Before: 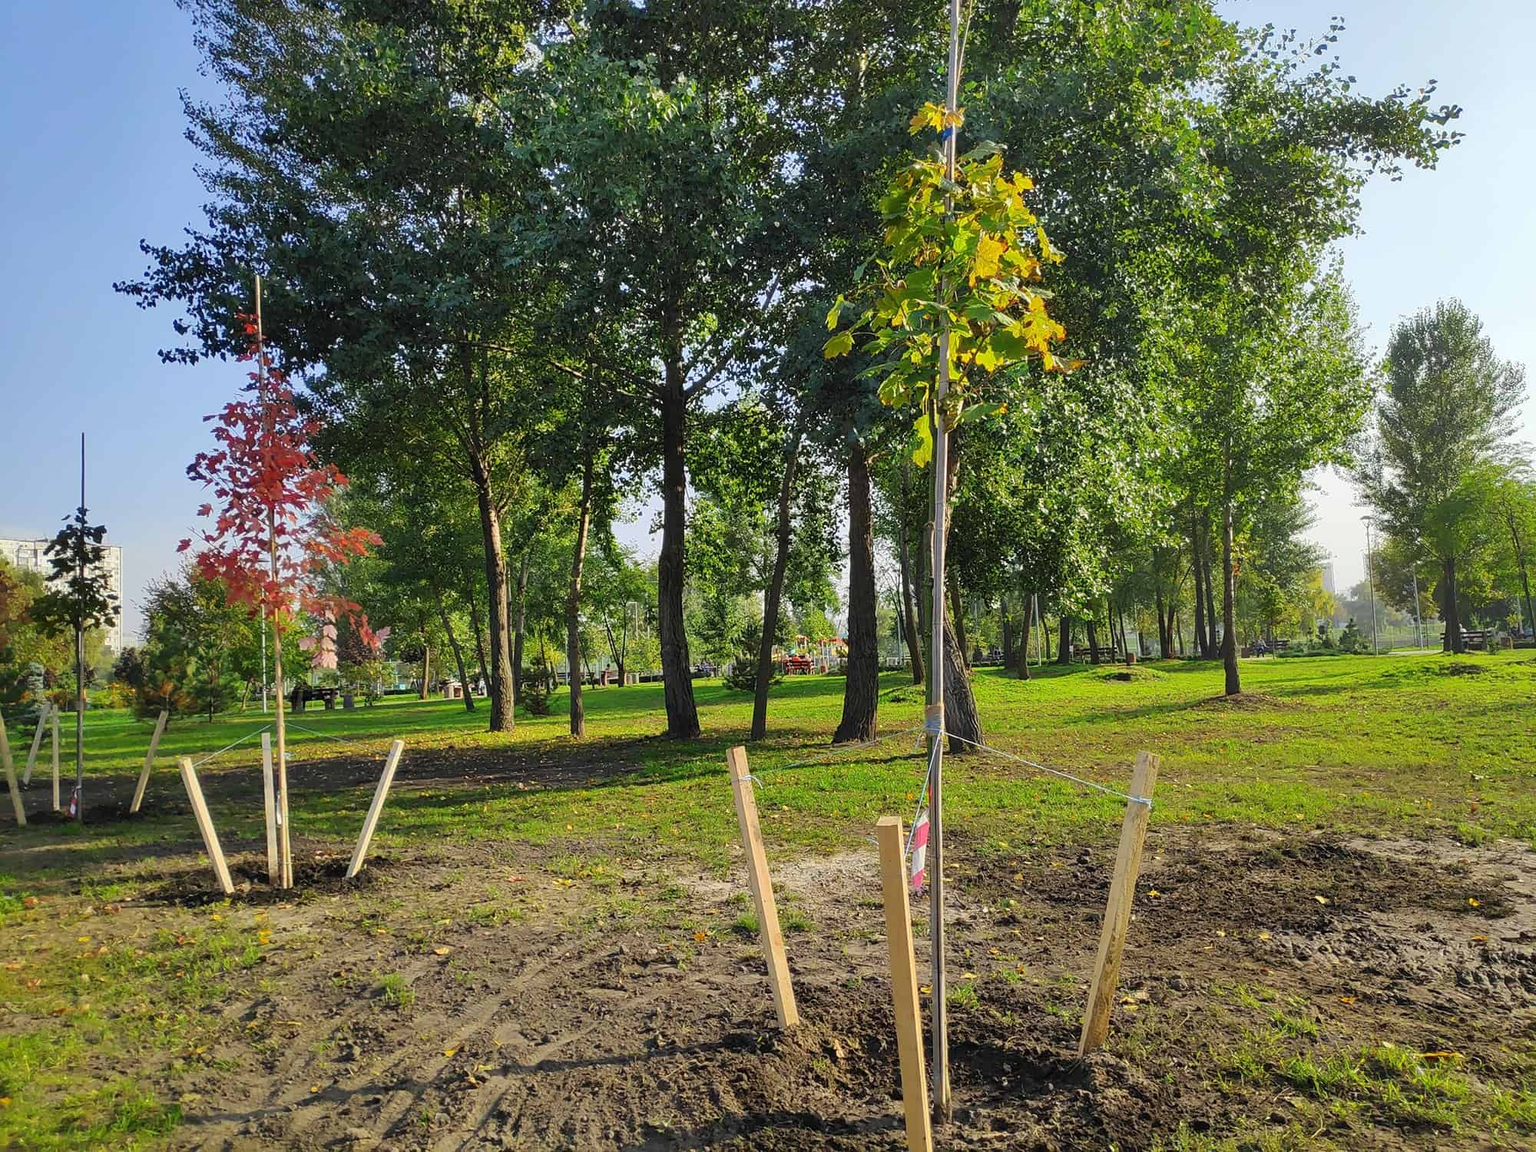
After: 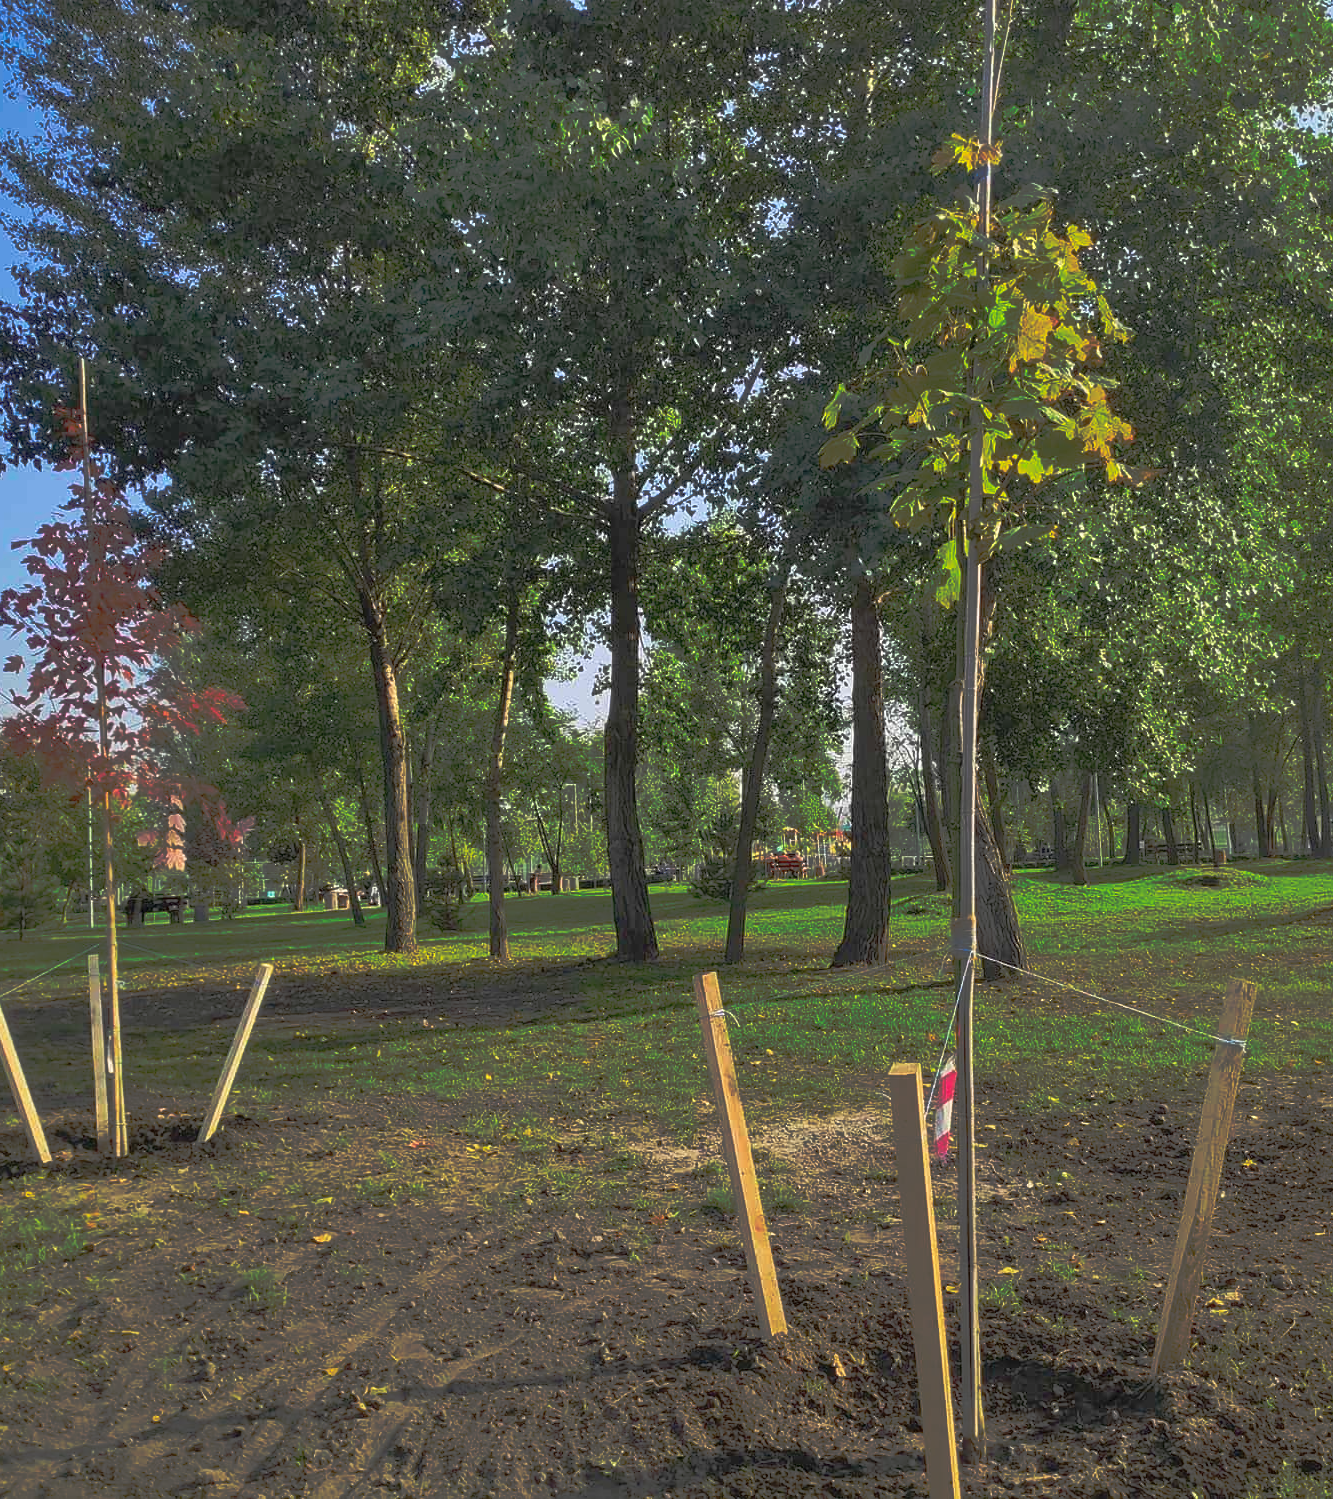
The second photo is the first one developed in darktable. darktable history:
tone curve: curves: ch0 [(0, 0) (0.003, 0.032) (0.53, 0.368) (0.901, 0.866) (1, 1)], preserve colors none
crop and rotate: left 12.673%, right 20.66%
